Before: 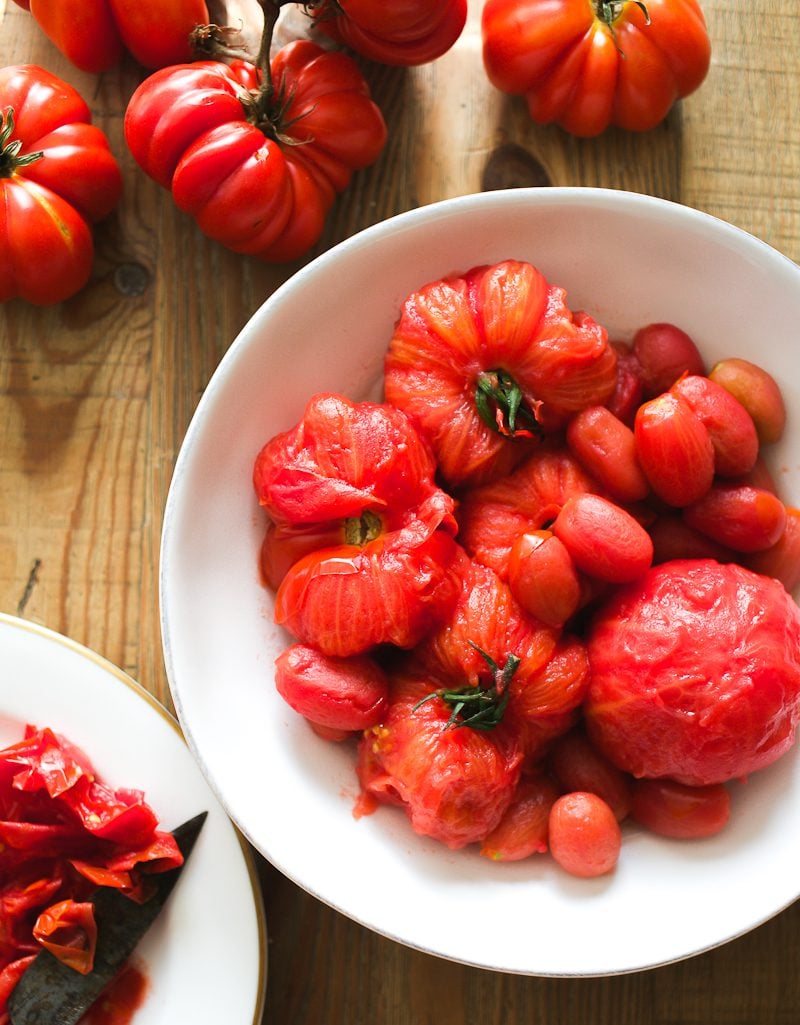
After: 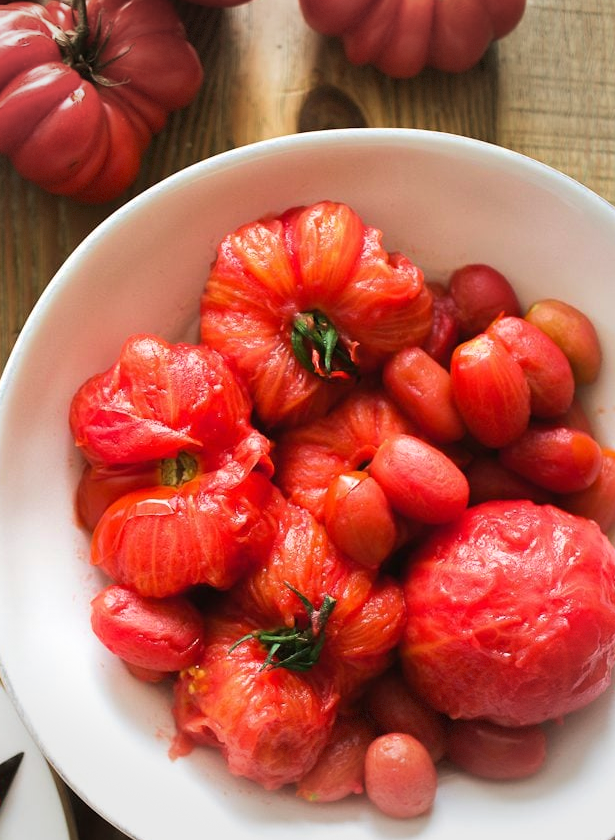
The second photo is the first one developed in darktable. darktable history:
crop: left 23.095%, top 5.827%, bottom 11.854%
velvia: on, module defaults
vignetting: fall-off start 91%, fall-off radius 39.39%, brightness -0.182, saturation -0.3, width/height ratio 1.219, shape 1.3, dithering 8-bit output, unbound false
